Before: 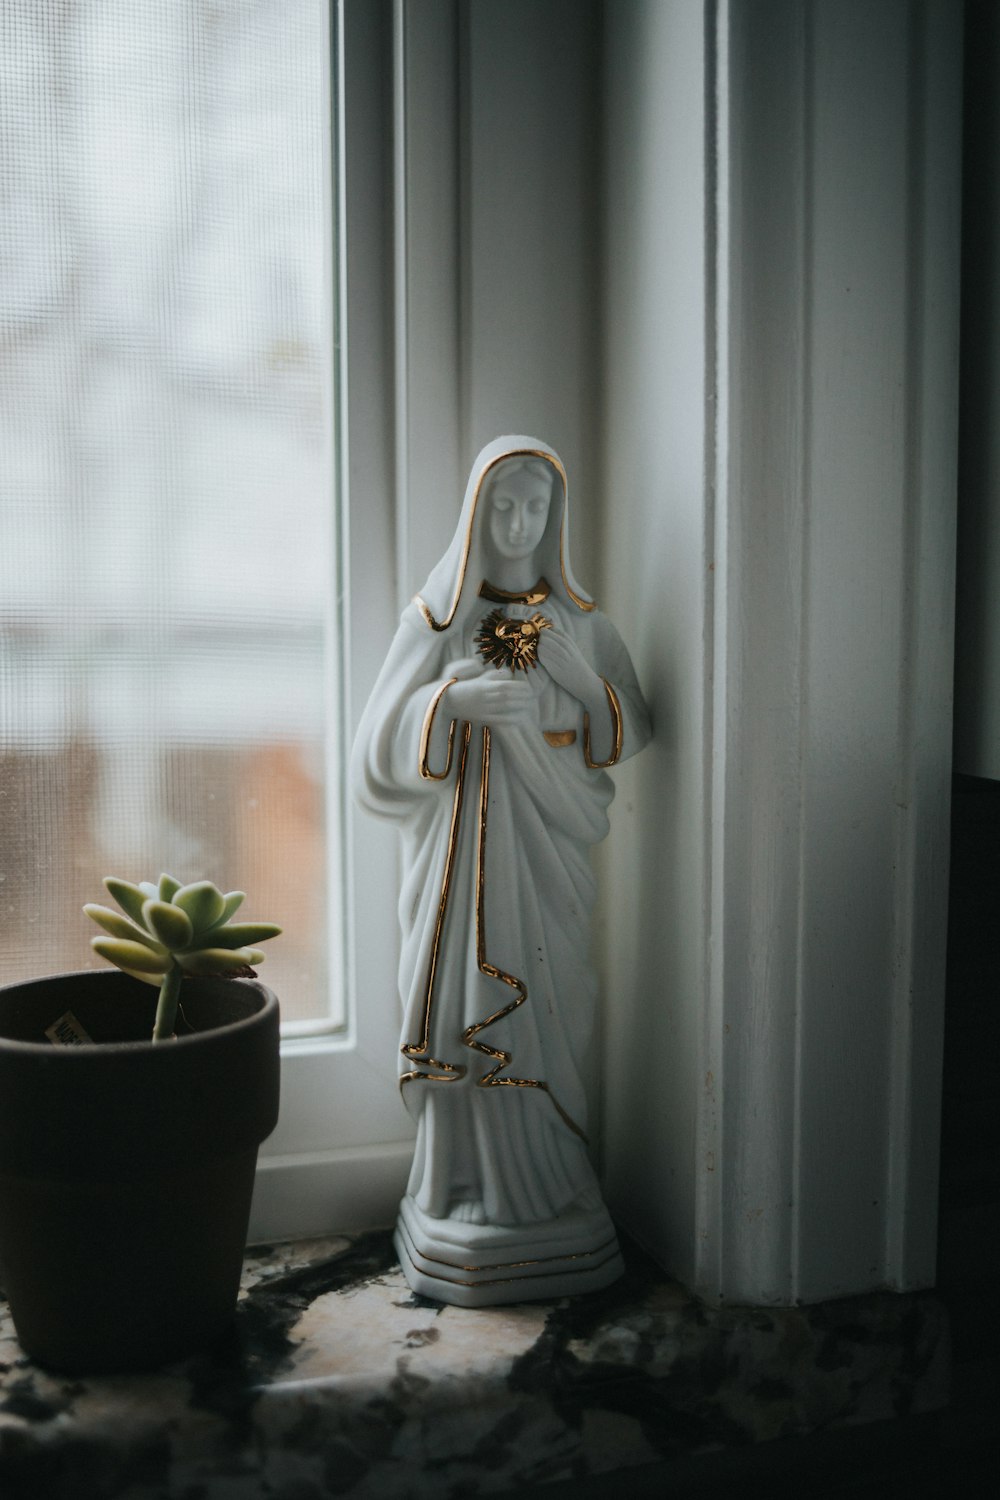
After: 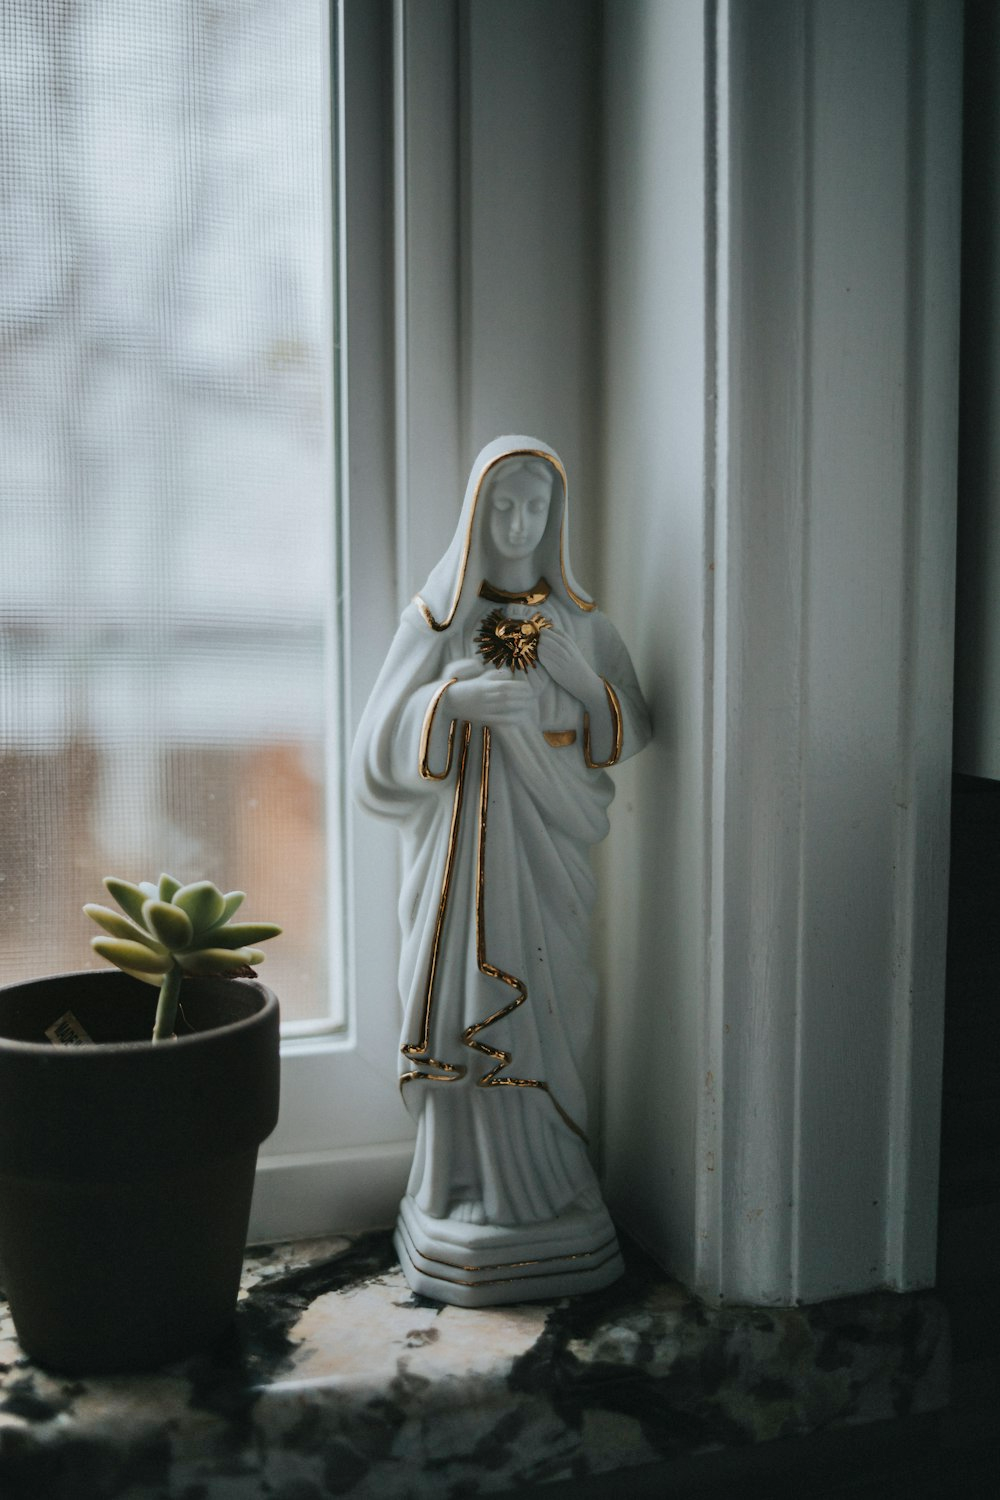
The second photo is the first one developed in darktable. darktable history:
shadows and highlights: soften with gaussian
white balance: red 0.988, blue 1.017
